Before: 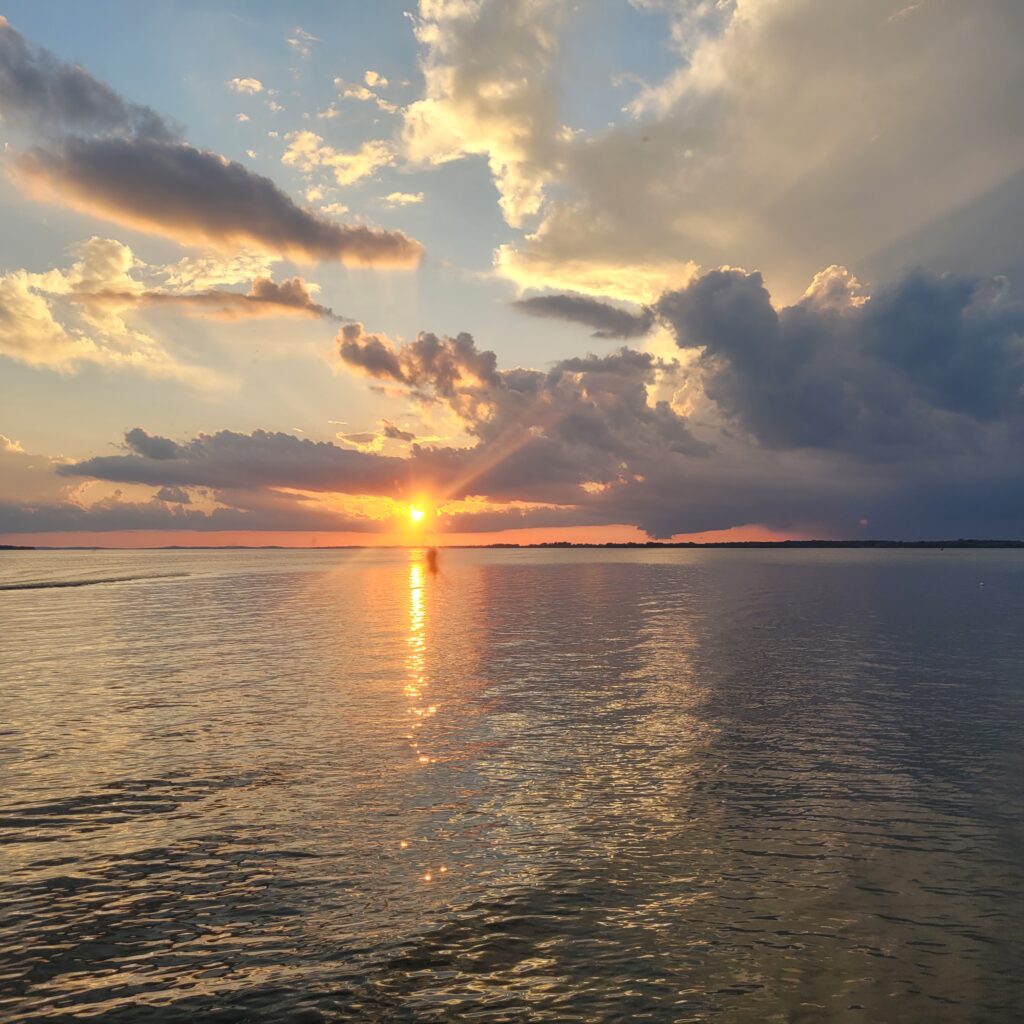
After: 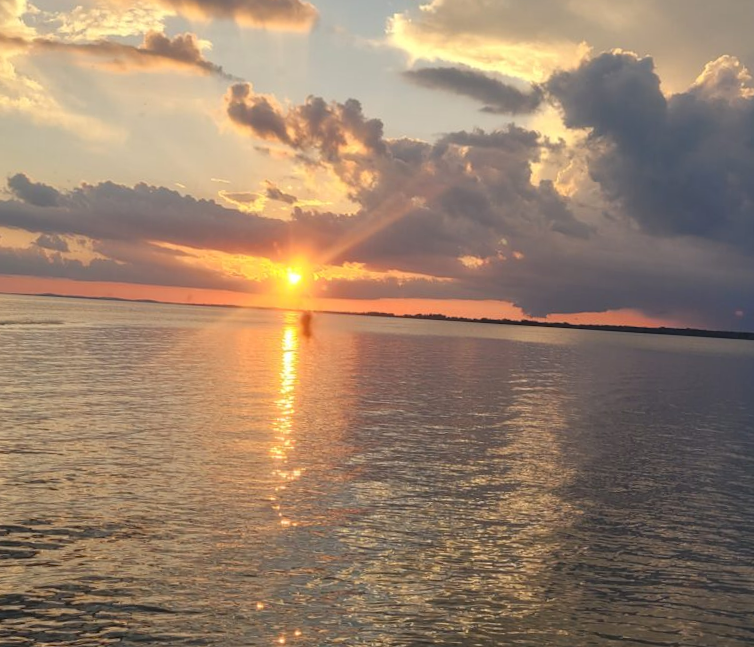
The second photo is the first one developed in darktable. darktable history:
crop and rotate: angle -3.64°, left 9.755%, top 20.949%, right 11.978%, bottom 11.877%
